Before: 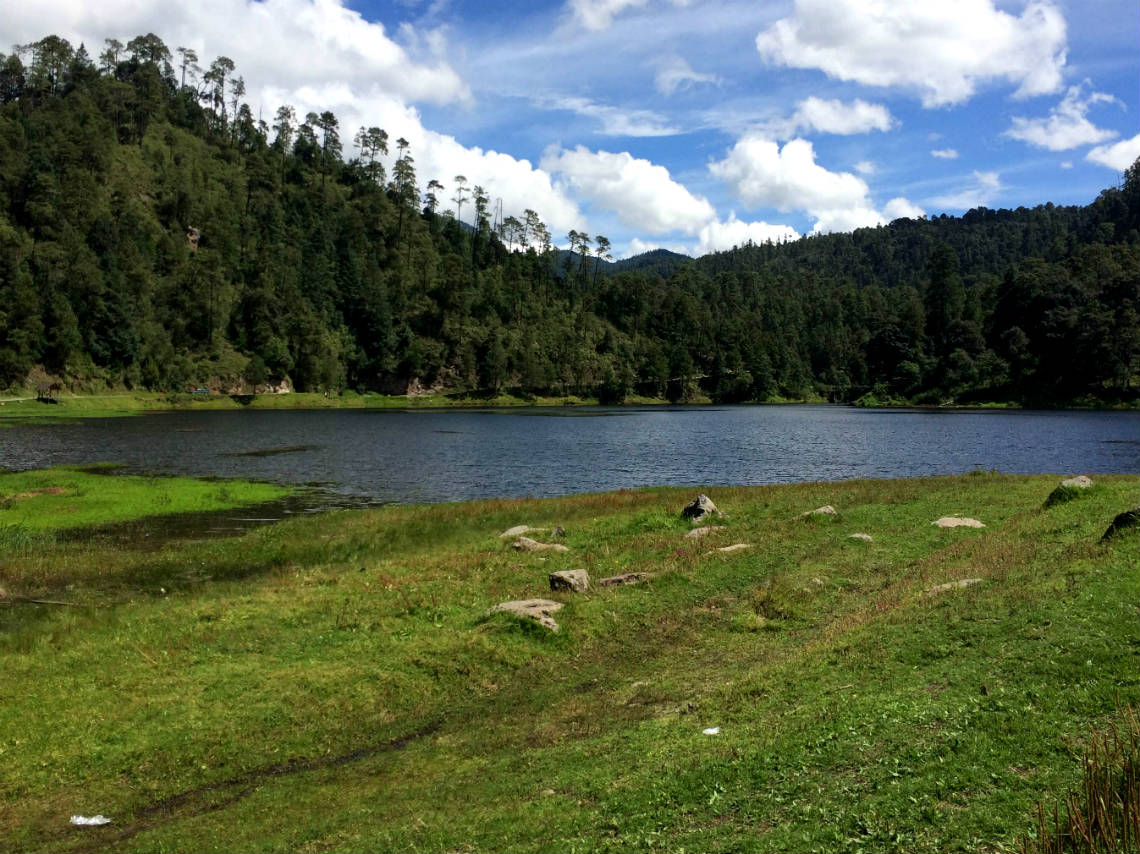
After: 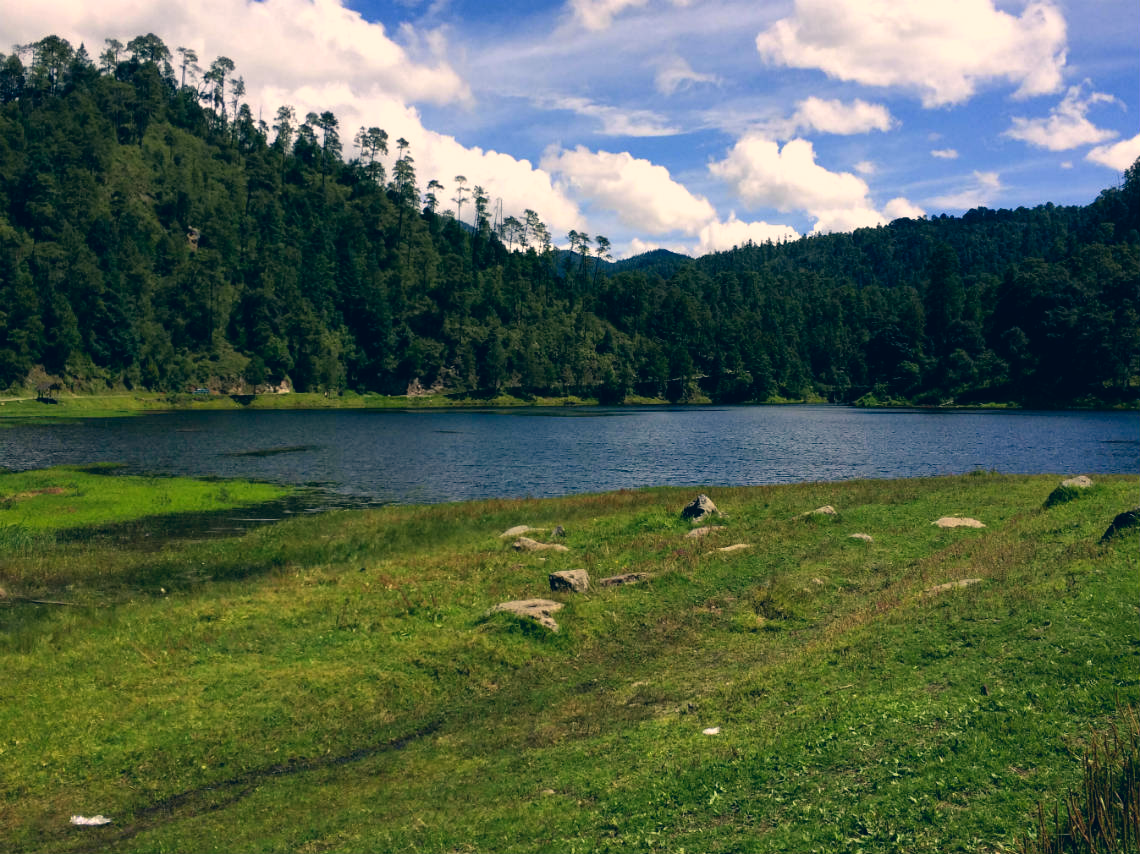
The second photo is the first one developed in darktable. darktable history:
contrast brightness saturation: contrast -0.02, brightness -0.01, saturation 0.03
color correction: highlights a* 10.32, highlights b* 14.66, shadows a* -9.59, shadows b* -15.02
